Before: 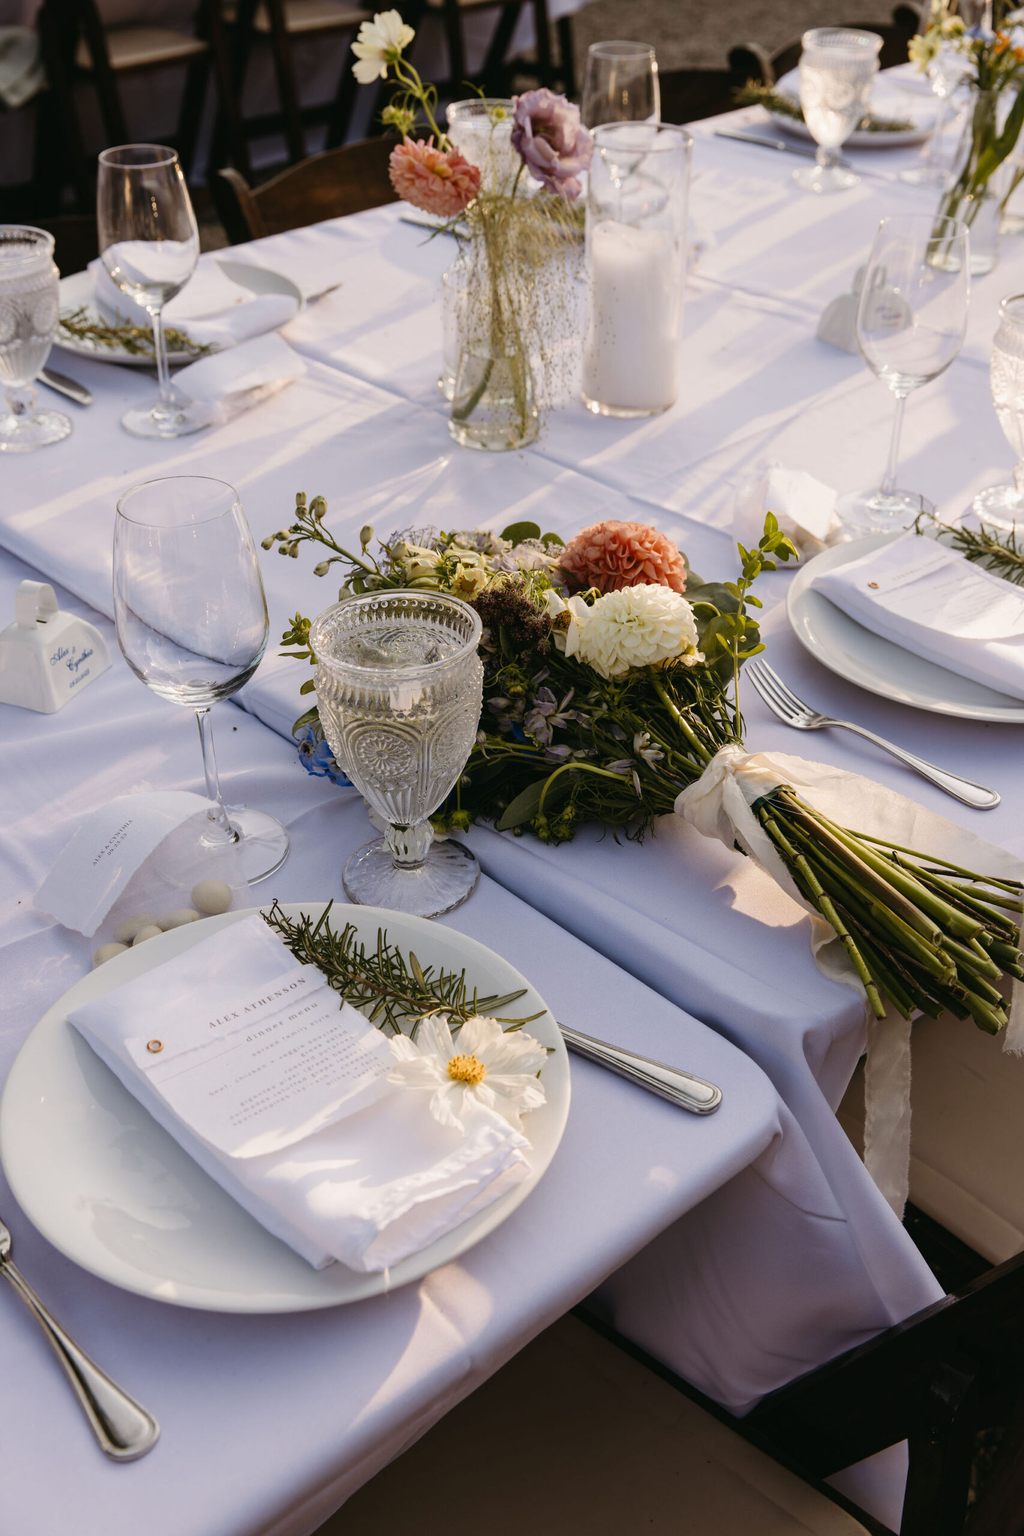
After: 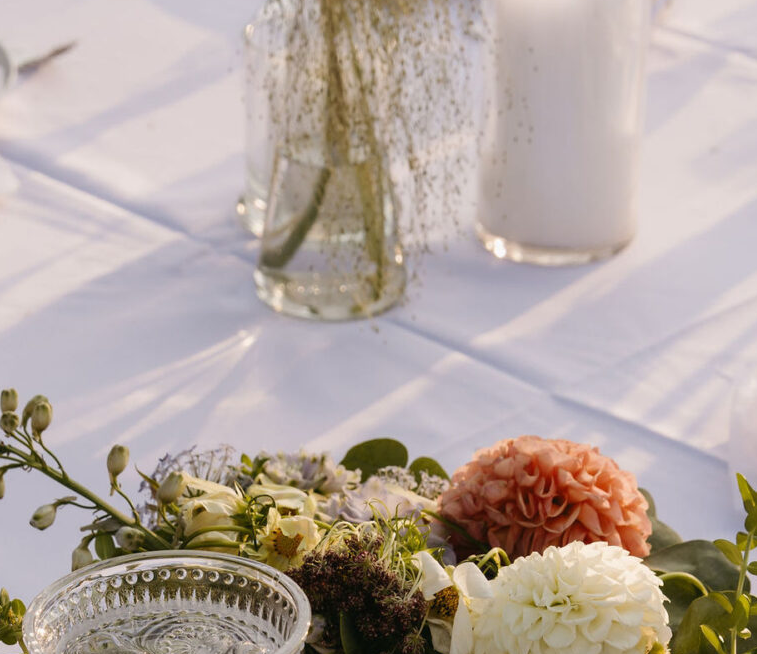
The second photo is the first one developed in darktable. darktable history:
crop: left 28.89%, top 16.837%, right 26.708%, bottom 57.541%
